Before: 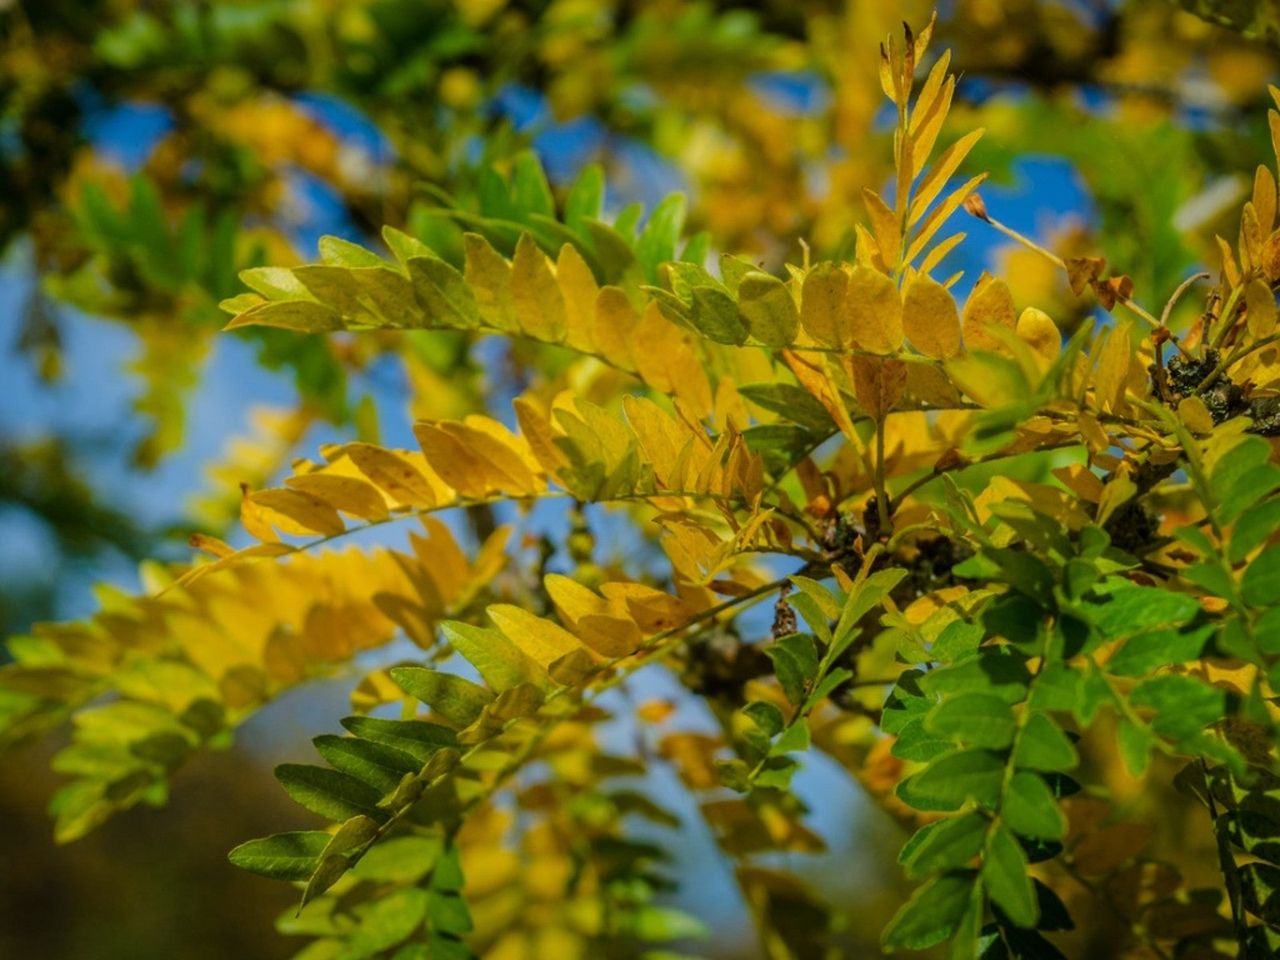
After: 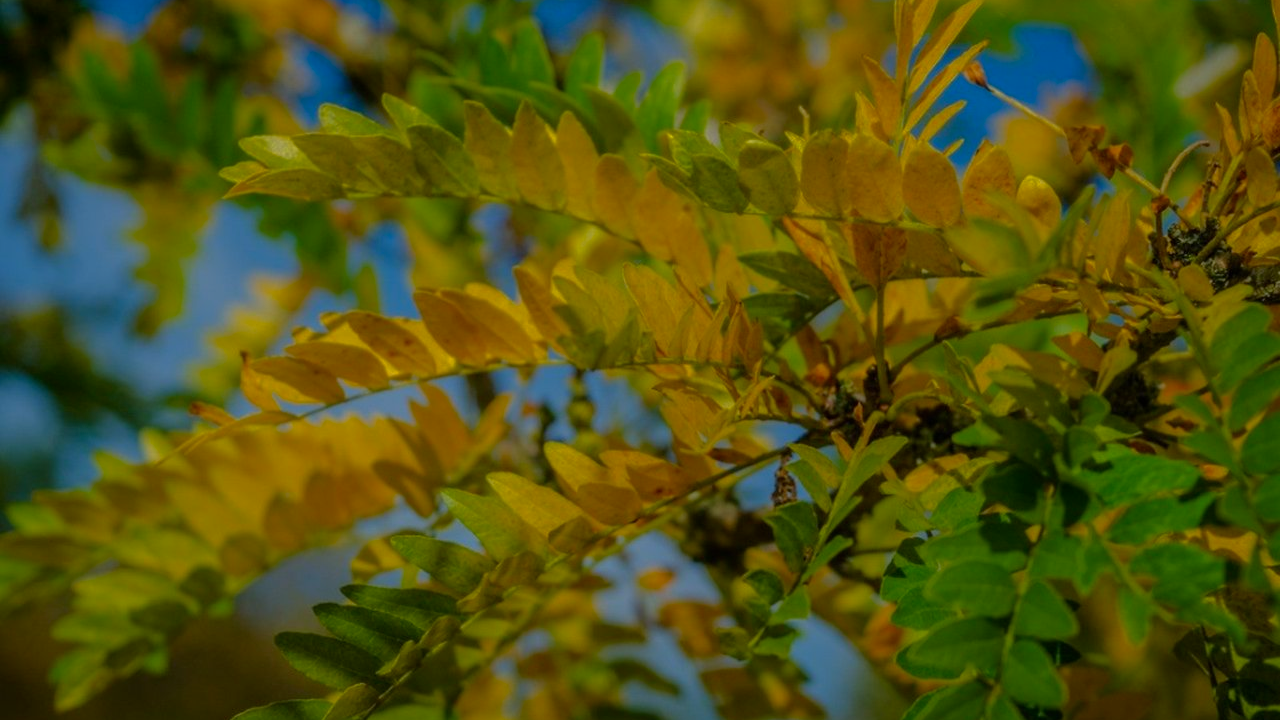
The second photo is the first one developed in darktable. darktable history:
contrast brightness saturation: contrast 0.04, saturation 0.16
base curve: curves: ch0 [(0, 0) (0.826, 0.587) (1, 1)]
crop: top 13.819%, bottom 11.169%
